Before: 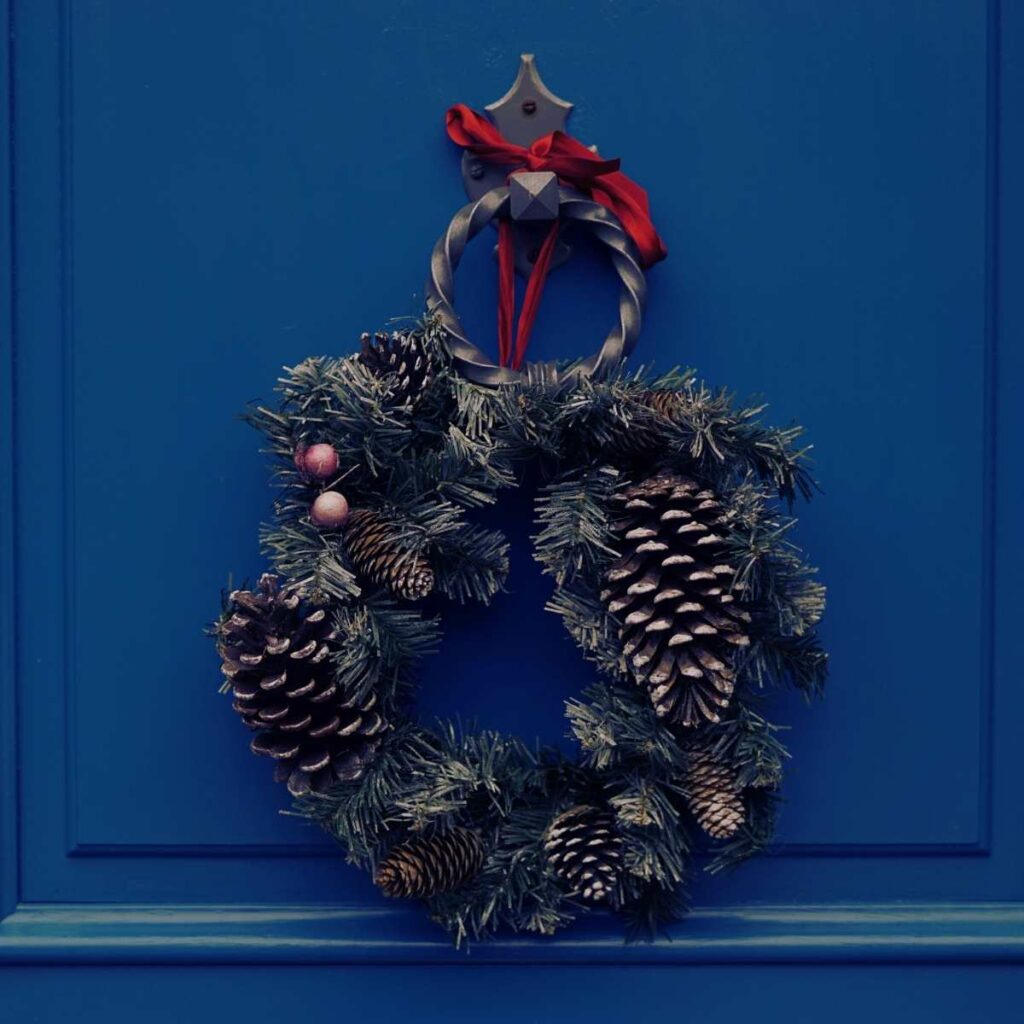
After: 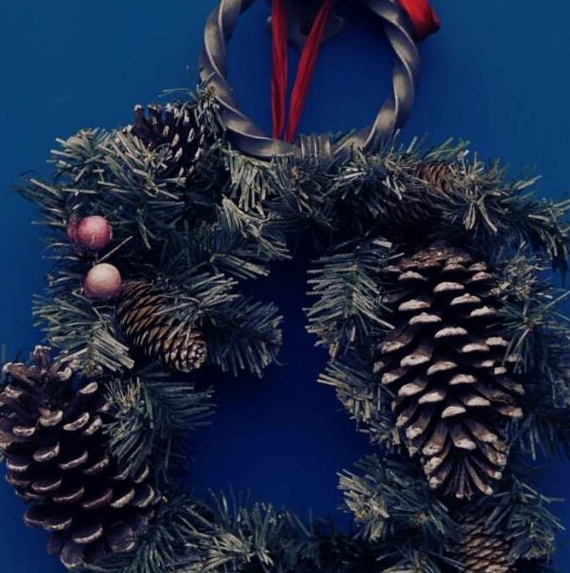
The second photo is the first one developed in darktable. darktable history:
exposure: compensate exposure bias true, compensate highlight preservation false
crop and rotate: left 22.246%, top 22.322%, right 21.996%, bottom 21.647%
